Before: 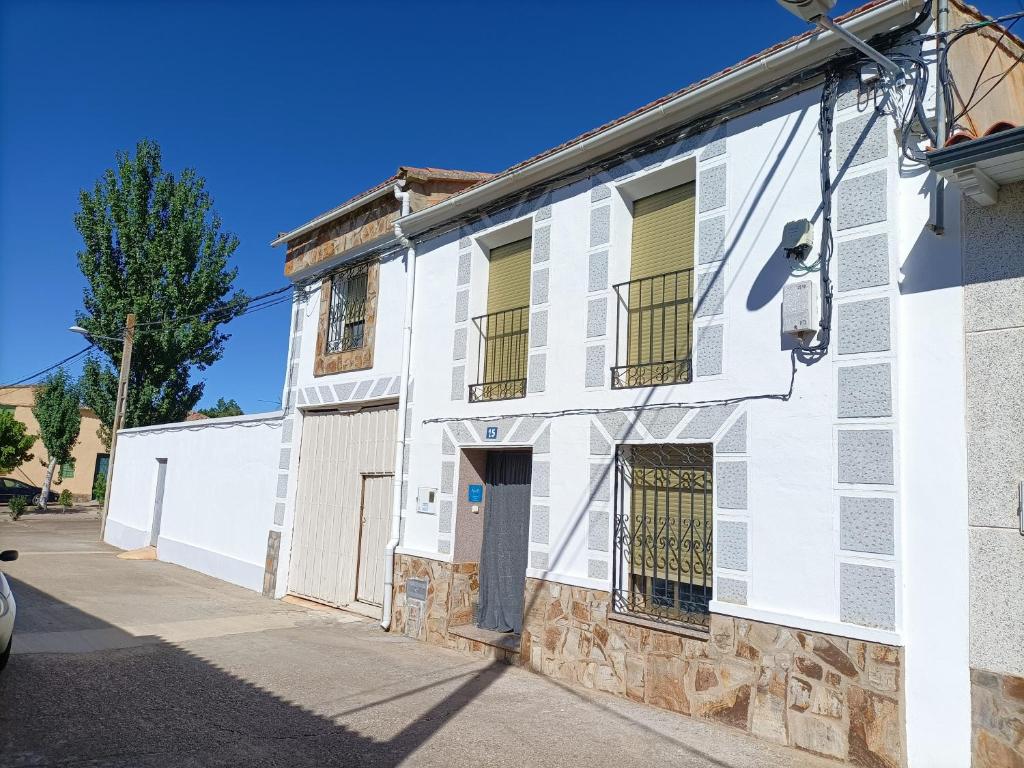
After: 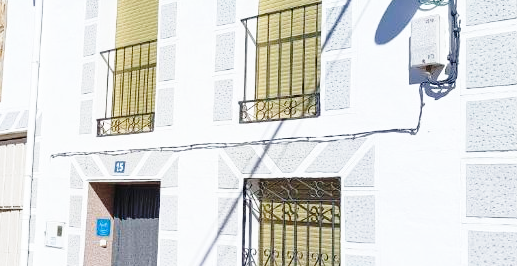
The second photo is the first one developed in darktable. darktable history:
base curve: curves: ch0 [(0, 0) (0.028, 0.03) (0.121, 0.232) (0.46, 0.748) (0.859, 0.968) (1, 1)], preserve colors none
crop: left 36.408%, top 34.636%, right 13.044%, bottom 30.617%
